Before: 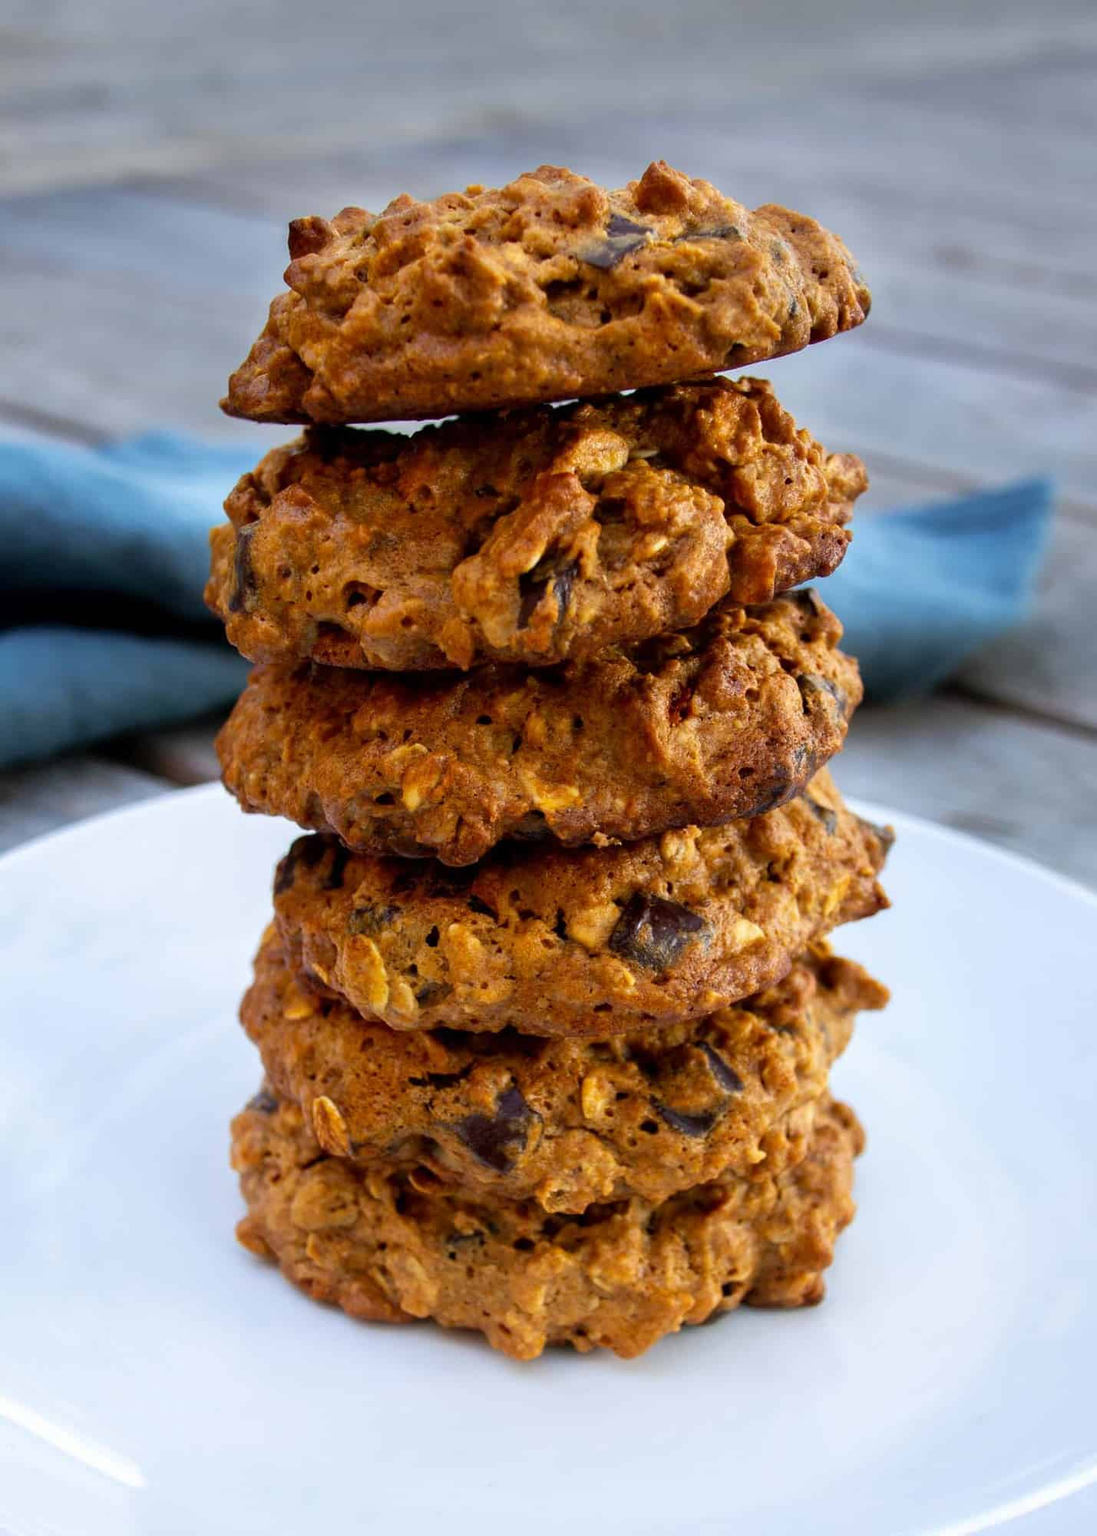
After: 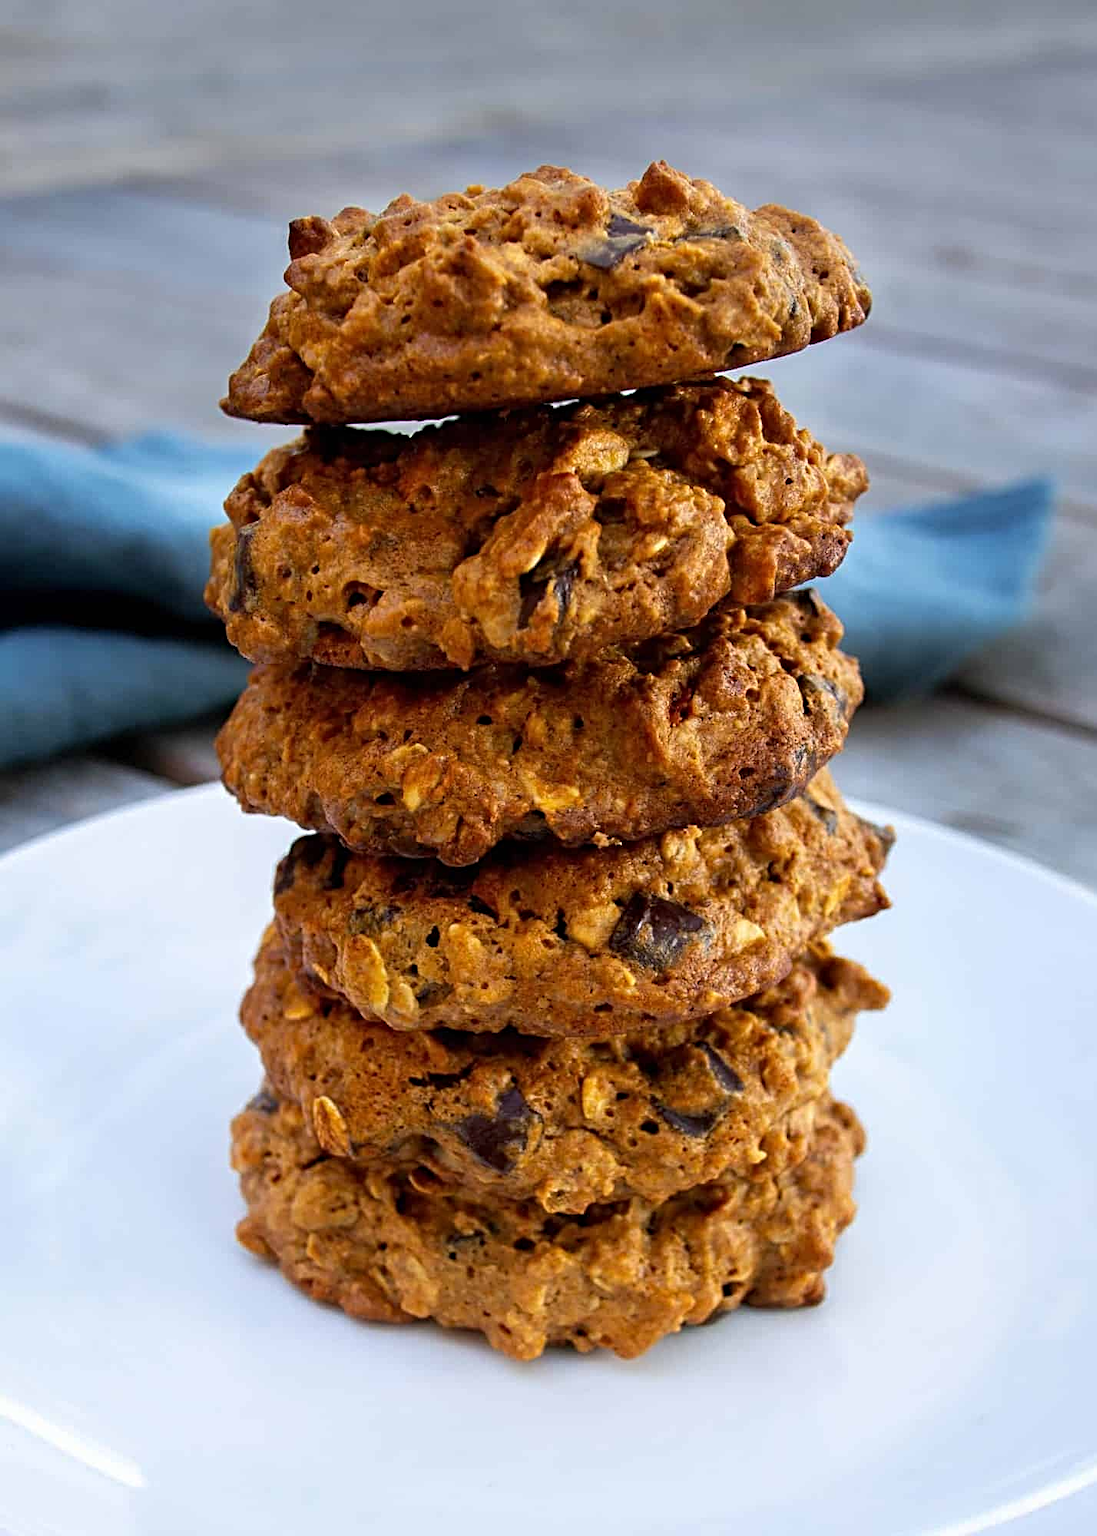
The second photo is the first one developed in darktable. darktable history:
sharpen: radius 3.949
